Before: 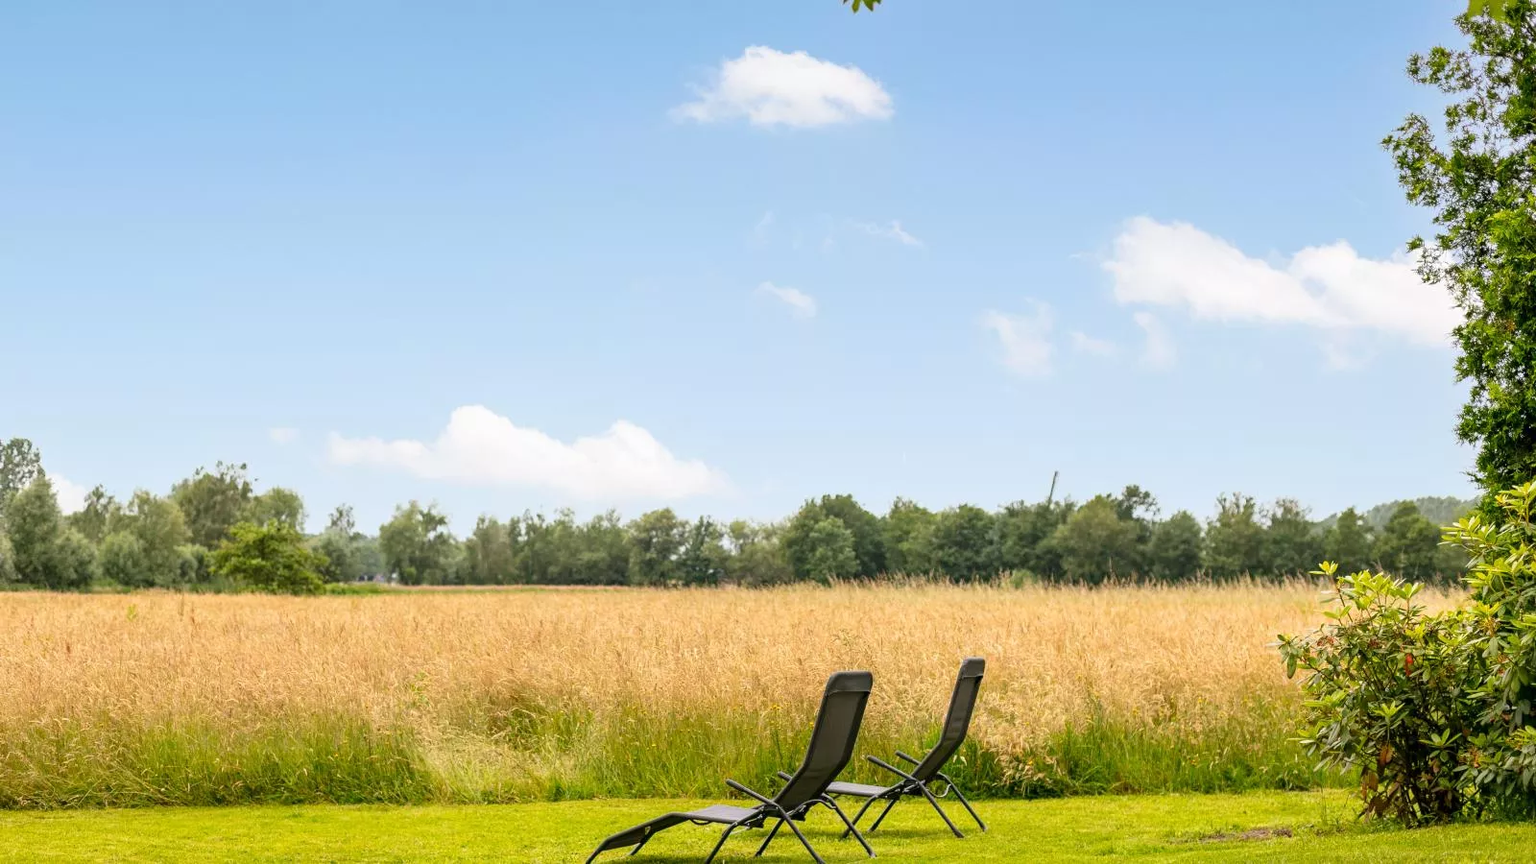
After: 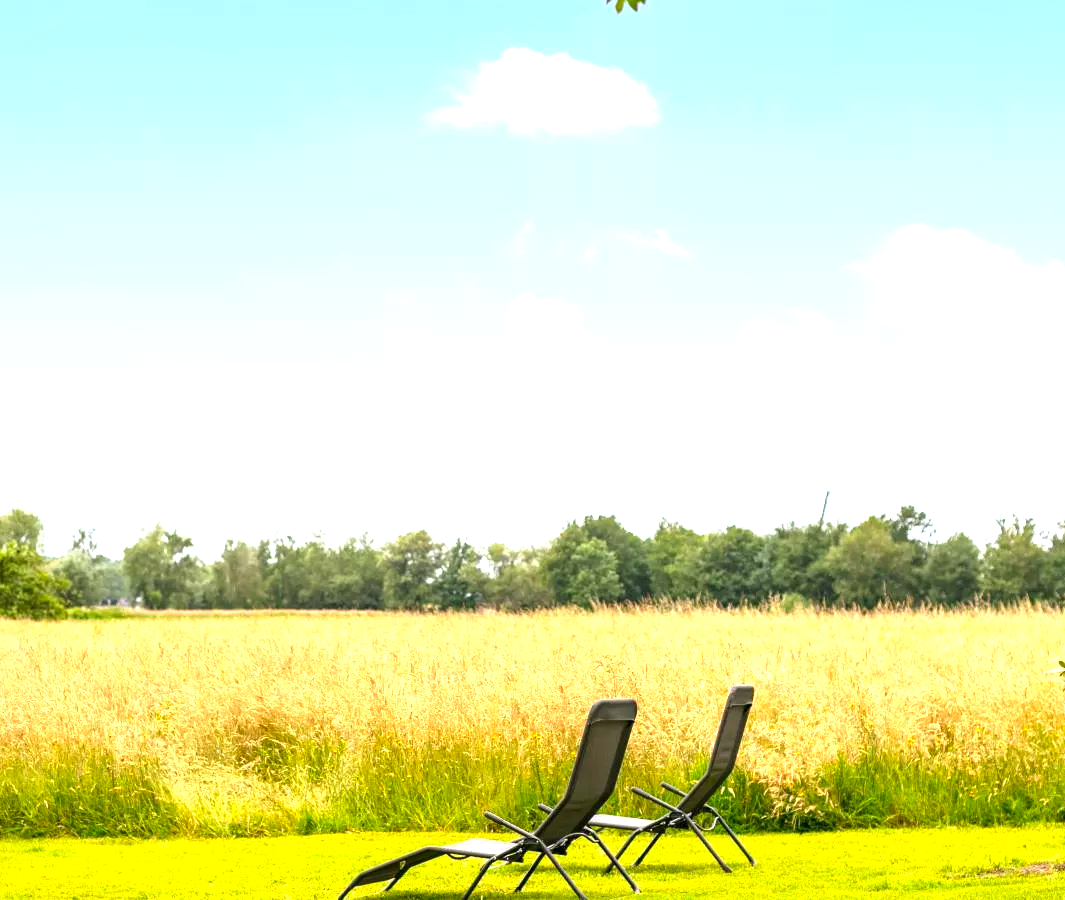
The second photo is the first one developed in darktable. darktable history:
exposure: black level correction 0, exposure 0.948 EV, compensate exposure bias true, compensate highlight preservation false
crop: left 17.01%, right 16.368%
local contrast: mode bilateral grid, contrast 21, coarseness 50, detail 132%, midtone range 0.2
contrast brightness saturation: contrast 0.042, saturation 0.158
